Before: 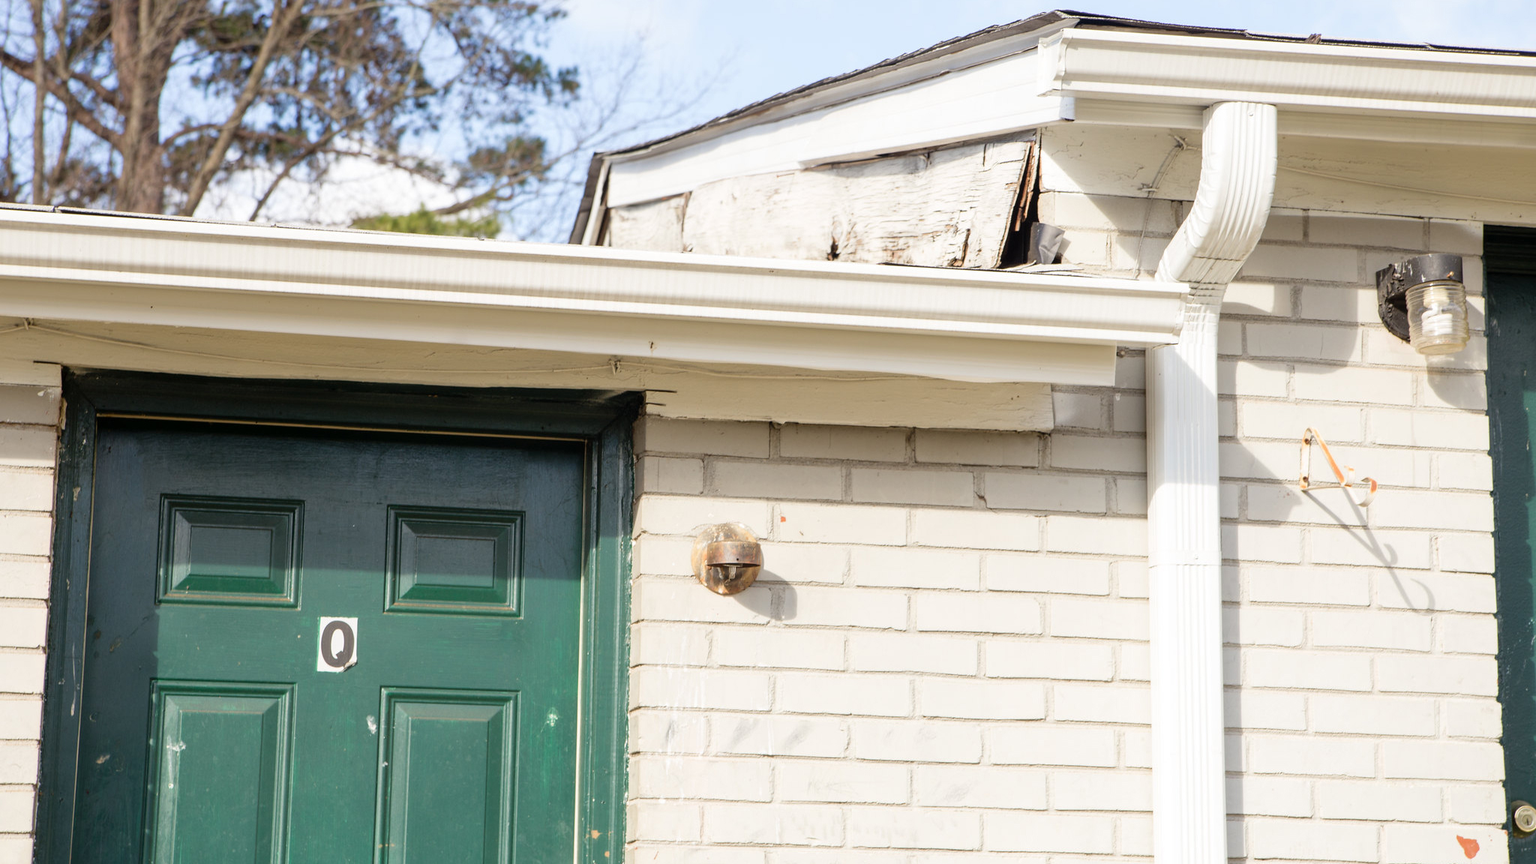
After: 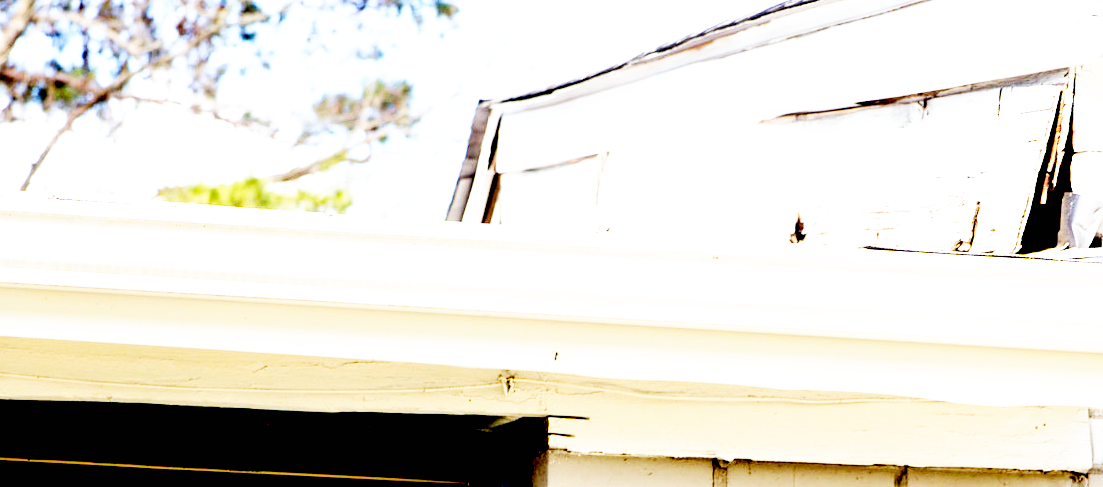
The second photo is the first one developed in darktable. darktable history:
base curve: curves: ch0 [(0, 0) (0.007, 0.004) (0.027, 0.03) (0.046, 0.07) (0.207, 0.54) (0.442, 0.872) (0.673, 0.972) (1, 1)], preserve colors none
crop: left 15.306%, top 9.065%, right 30.789%, bottom 48.638%
exposure: black level correction 0.035, exposure 0.9 EV, compensate highlight preservation false
white balance: red 0.967, blue 1.049
